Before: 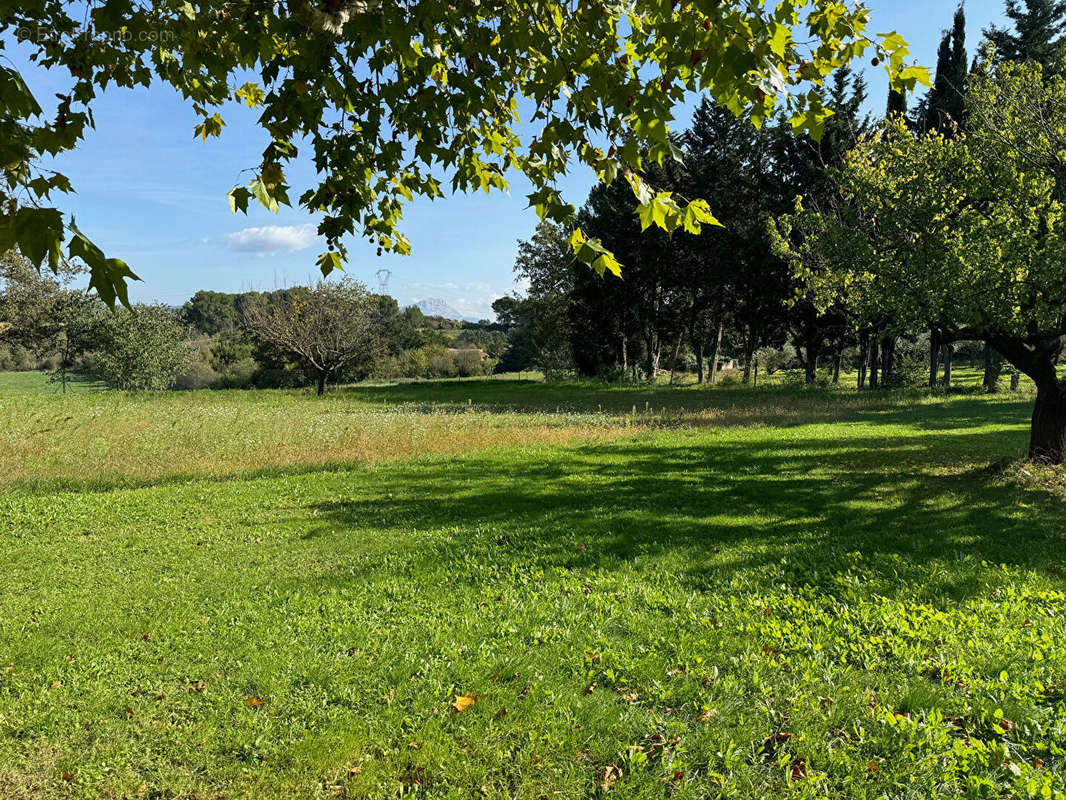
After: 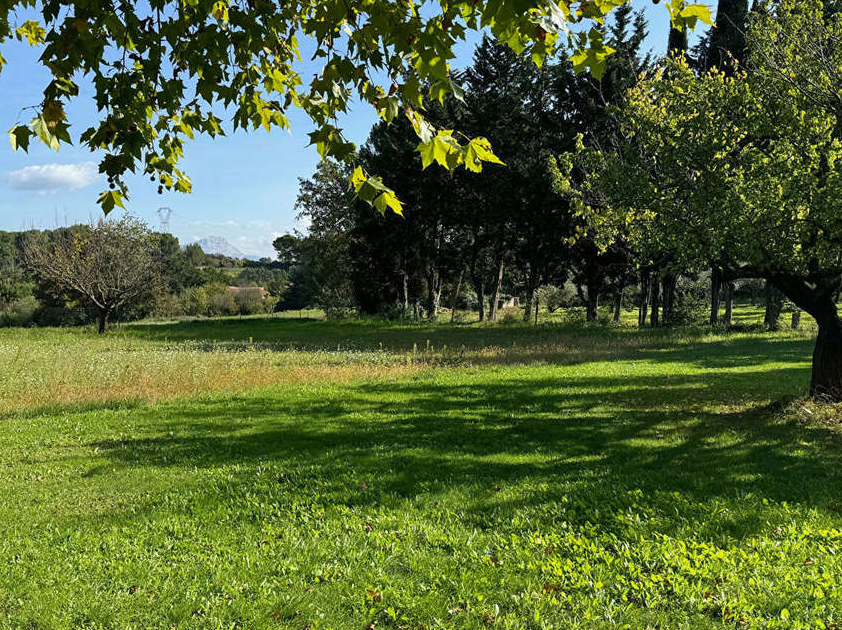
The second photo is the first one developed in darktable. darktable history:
crop and rotate: left 20.58%, top 7.798%, right 0.351%, bottom 13.451%
